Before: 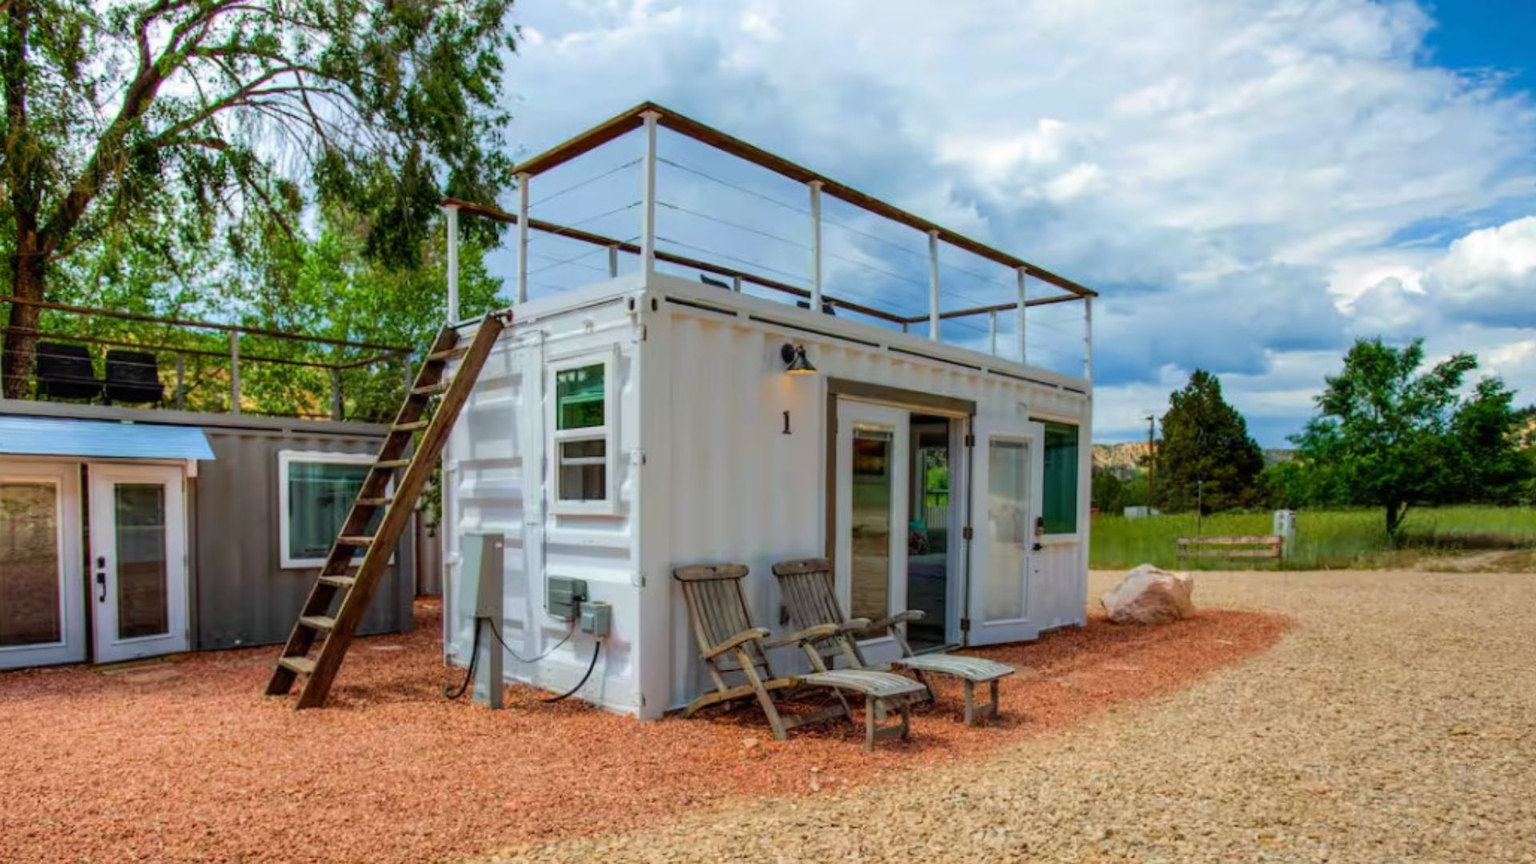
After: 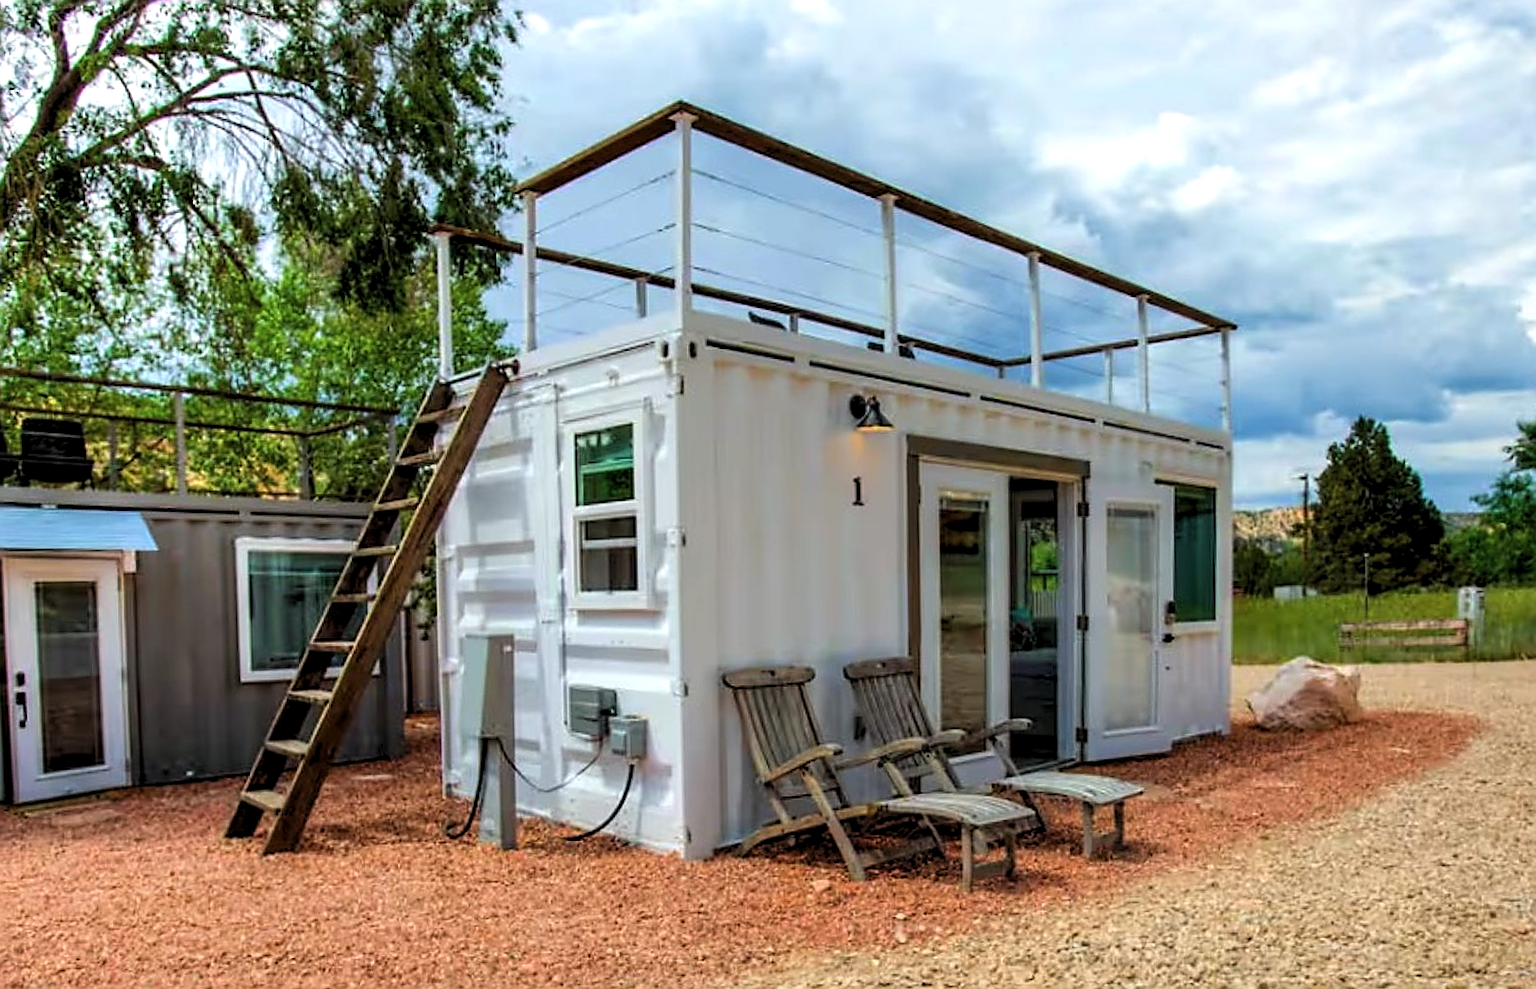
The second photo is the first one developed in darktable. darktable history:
levels: levels [0.062, 0.494, 0.925]
sharpen: radius 1.419, amount 1.255, threshold 0.68
crop and rotate: angle 1.1°, left 4.22%, top 0.898%, right 11.488%, bottom 2.584%
contrast brightness saturation: saturation -0.06
